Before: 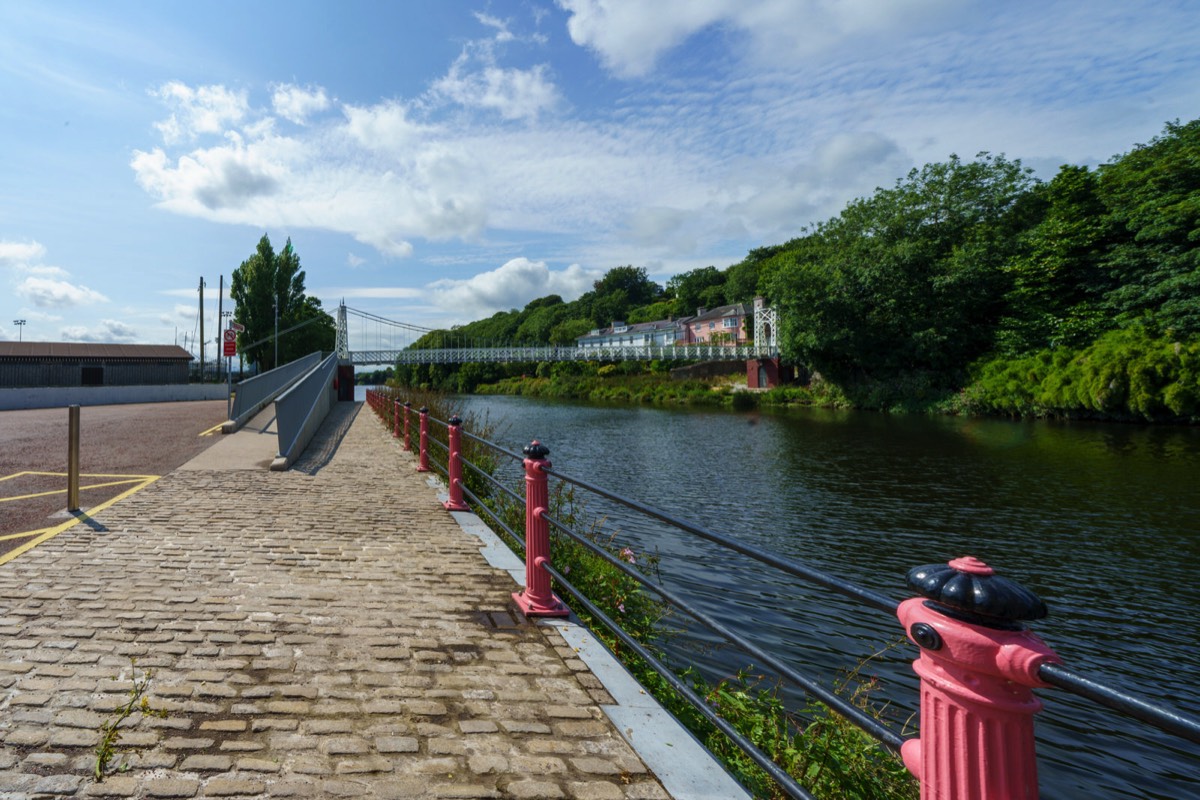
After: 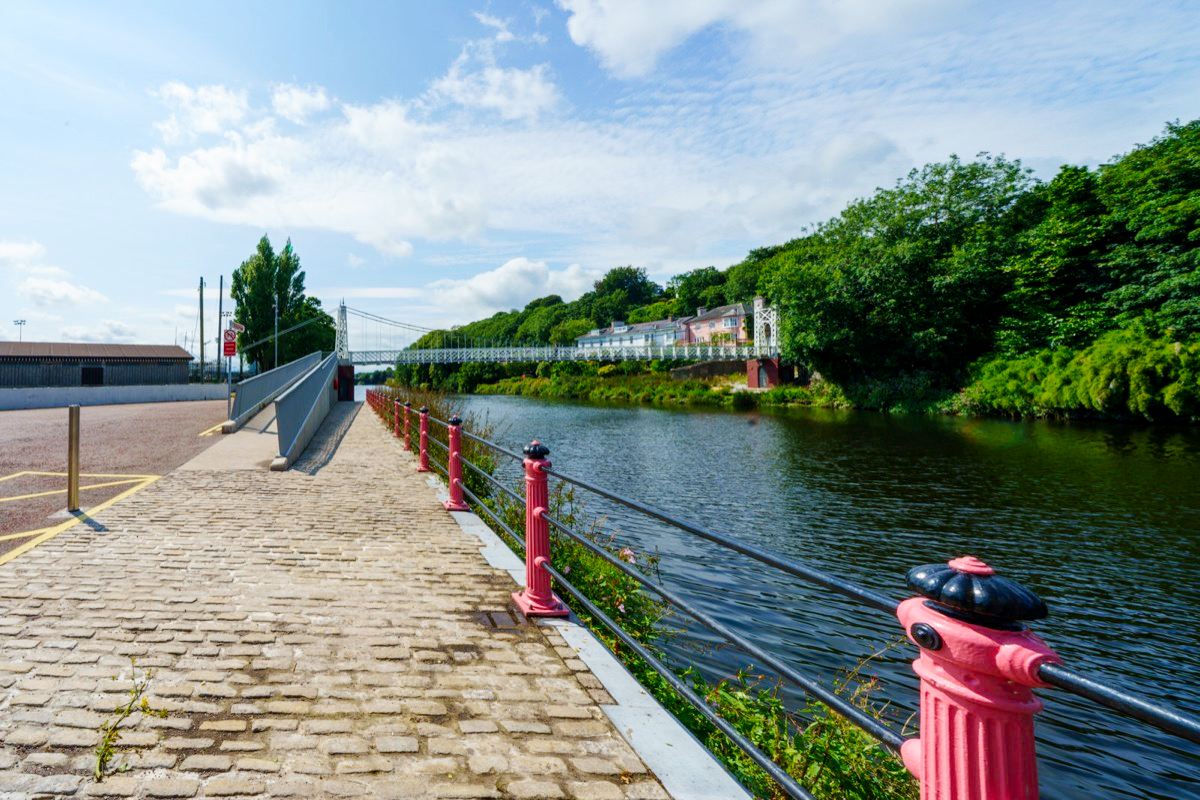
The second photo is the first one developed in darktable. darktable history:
contrast brightness saturation: contrast 0.038, saturation 0.159
tone curve: curves: ch0 [(0, 0) (0.004, 0.001) (0.133, 0.112) (0.325, 0.362) (0.832, 0.893) (1, 1)], preserve colors none
